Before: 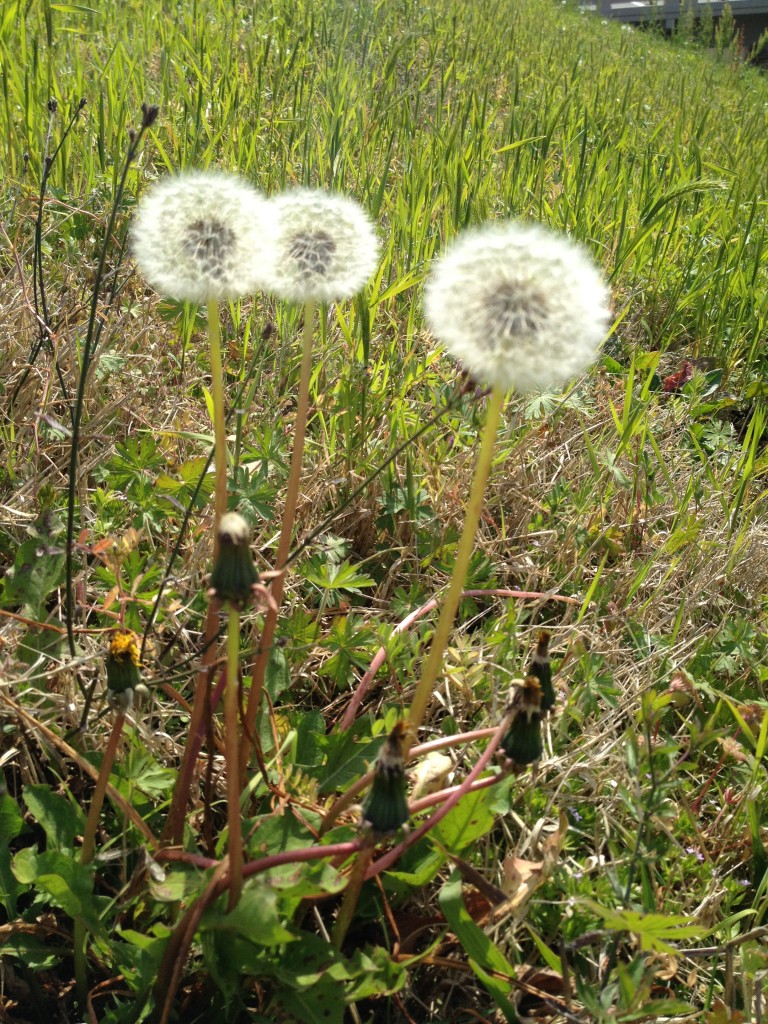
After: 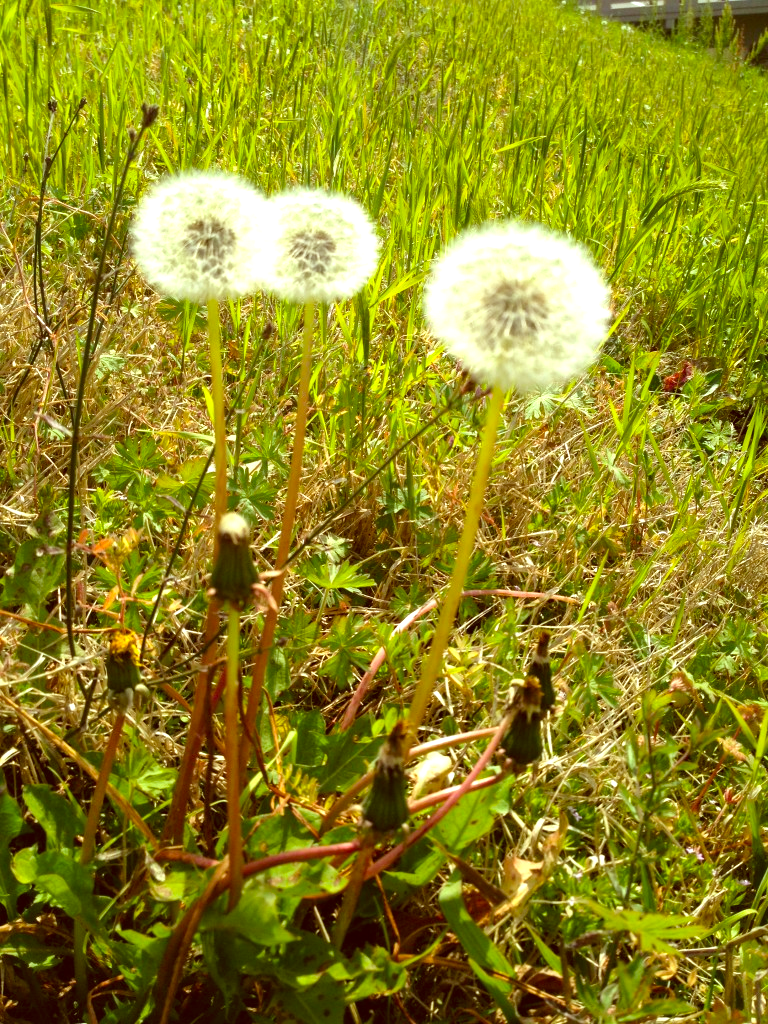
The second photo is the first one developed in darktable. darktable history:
exposure: black level correction 0.001, exposure 0.5 EV, compensate exposure bias true, compensate highlight preservation false
color balance rgb: perceptual saturation grading › global saturation 20%, global vibrance 20%
color correction: highlights a* -5.94, highlights b* 9.48, shadows a* 10.12, shadows b* 23.94
